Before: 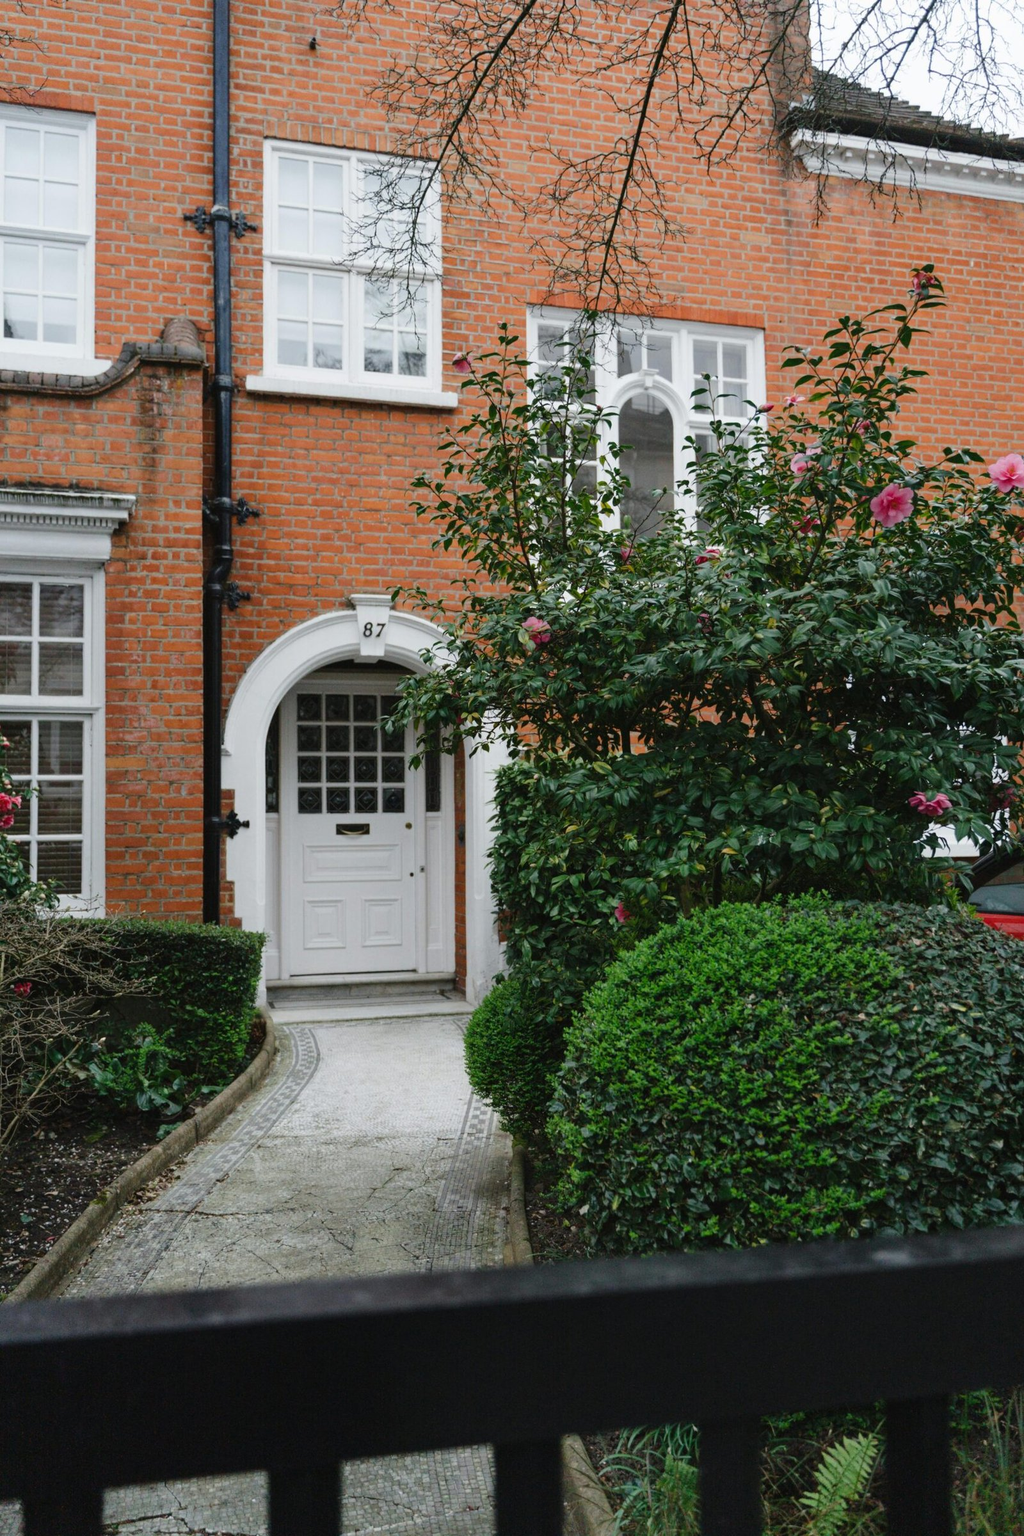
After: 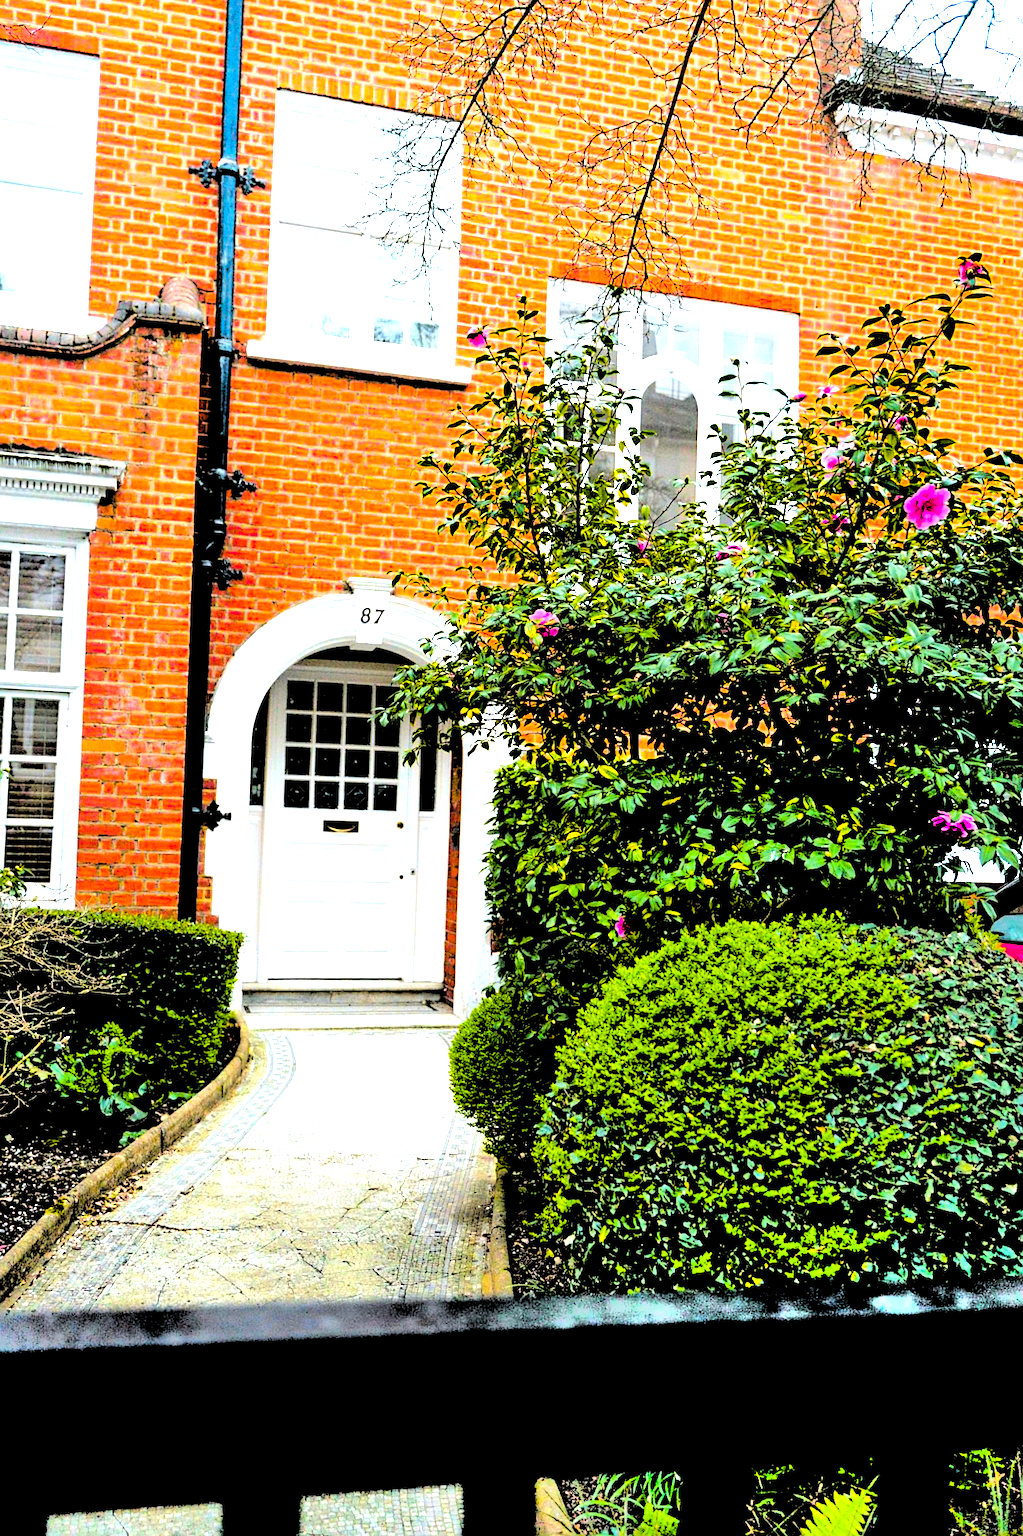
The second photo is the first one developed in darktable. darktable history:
shadows and highlights: radius 110.86, shadows 51.09, white point adjustment 9.16, highlights -4.17, highlights color adjustment 32.2%, soften with gaussian
color balance rgb: linear chroma grading › highlights 100%, linear chroma grading › global chroma 23.41%, perceptual saturation grading › global saturation 35.38%, hue shift -10.68°, perceptual brilliance grading › highlights 47.25%, perceptual brilliance grading › mid-tones 22.2%, perceptual brilliance grading › shadows -5.93%
rgb levels: levels [[0.027, 0.429, 0.996], [0, 0.5, 1], [0, 0.5, 1]]
sharpen: on, module defaults
crop and rotate: angle -2.38°
tone curve: curves: ch0 [(0, 0) (0.004, 0) (0.133, 0.076) (0.325, 0.362) (0.879, 0.885) (1, 1)], color space Lab, linked channels, preserve colors none
